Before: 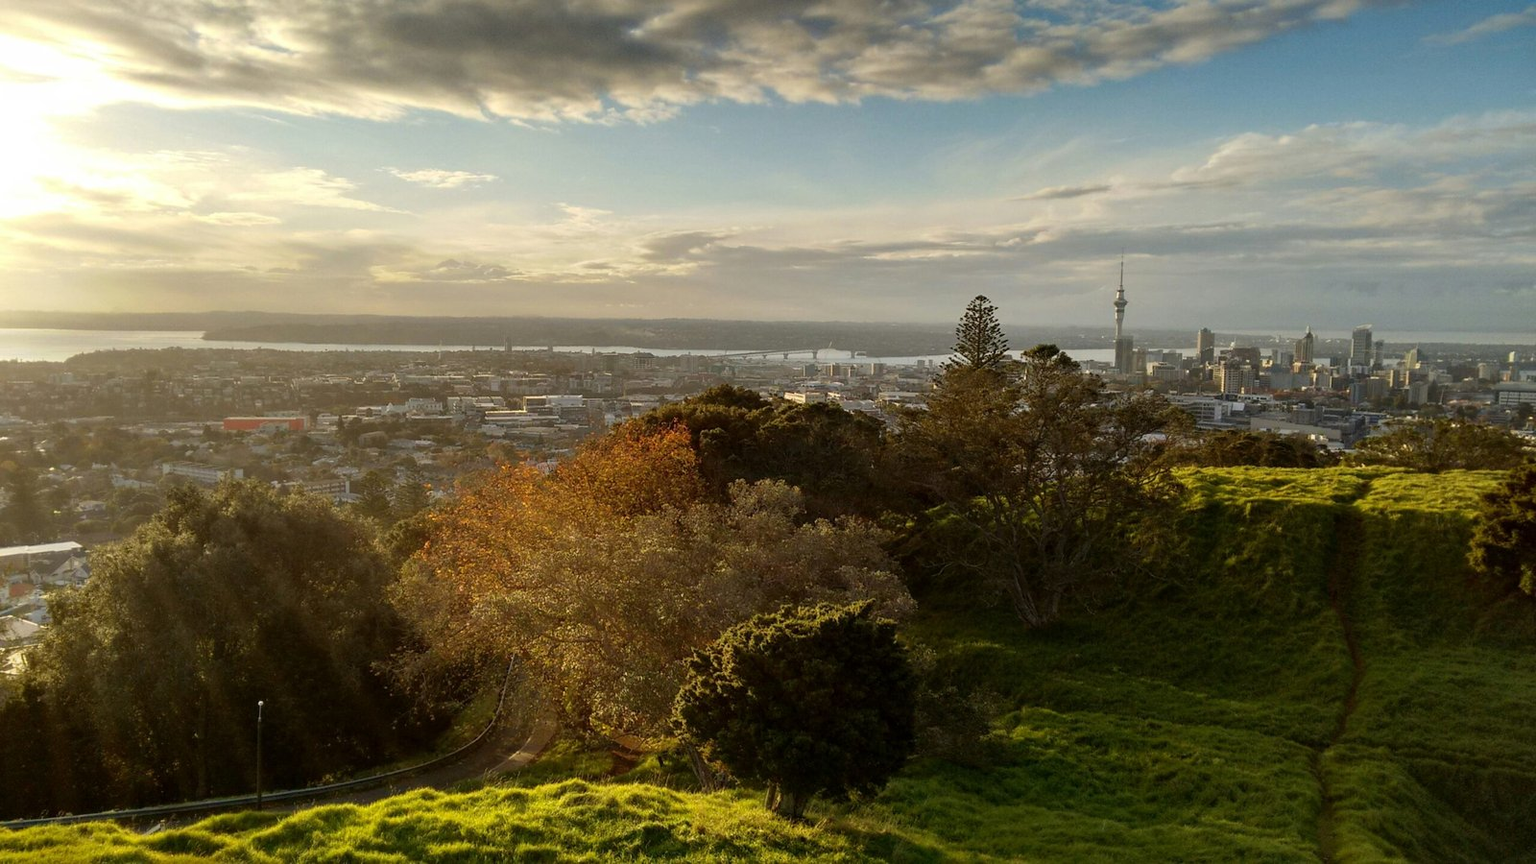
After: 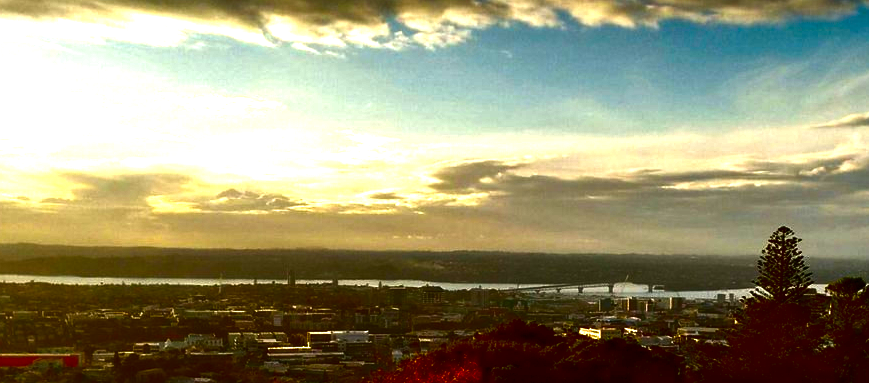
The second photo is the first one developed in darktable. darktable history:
exposure: exposure 0.806 EV, compensate highlight preservation false
contrast brightness saturation: brightness -0.995, saturation 0.989
crop: left 14.894%, top 9.067%, right 30.787%, bottom 48.376%
